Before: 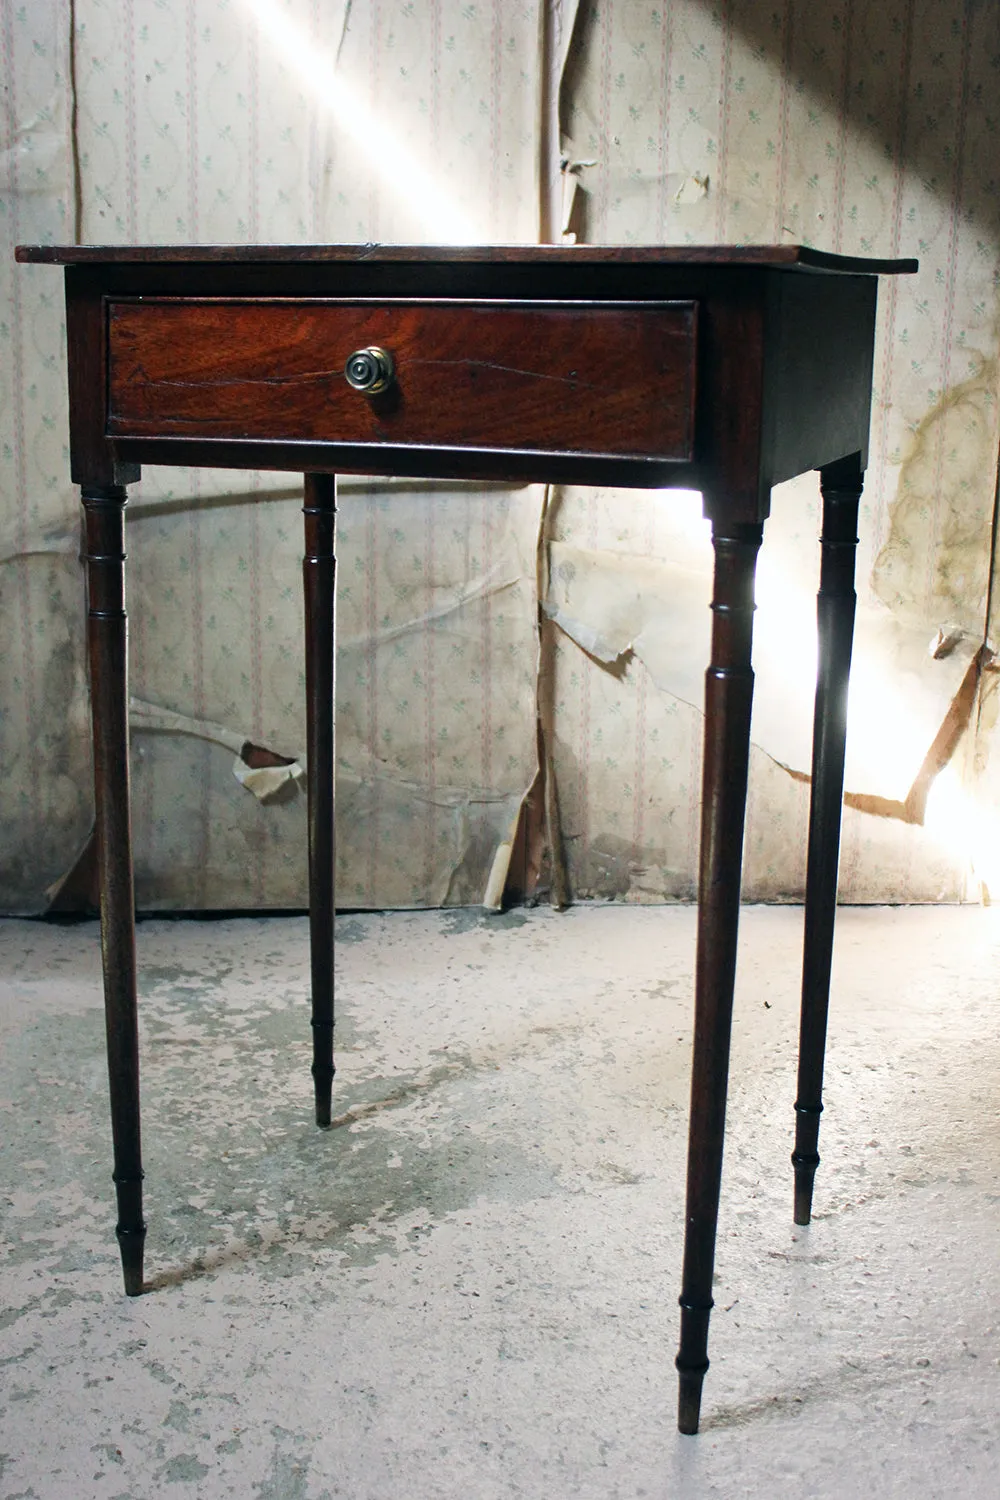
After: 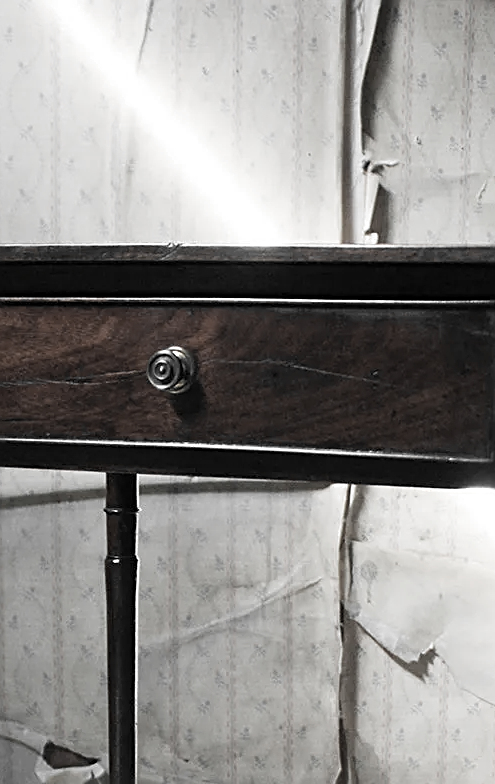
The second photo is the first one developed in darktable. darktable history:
base curve: curves: ch0 [(0, 0) (0.472, 0.508) (1, 1)], preserve colors none
crop: left 19.854%, right 30.419%, bottom 46.887%
sharpen: on, module defaults
color zones: curves: ch0 [(0, 0.613) (0.01, 0.613) (0.245, 0.448) (0.498, 0.529) (0.642, 0.665) (0.879, 0.777) (0.99, 0.613)]; ch1 [(0, 0.035) (0.121, 0.189) (0.259, 0.197) (0.415, 0.061) (0.589, 0.022) (0.732, 0.022) (0.857, 0.026) (0.991, 0.053)], mix 27.03%
